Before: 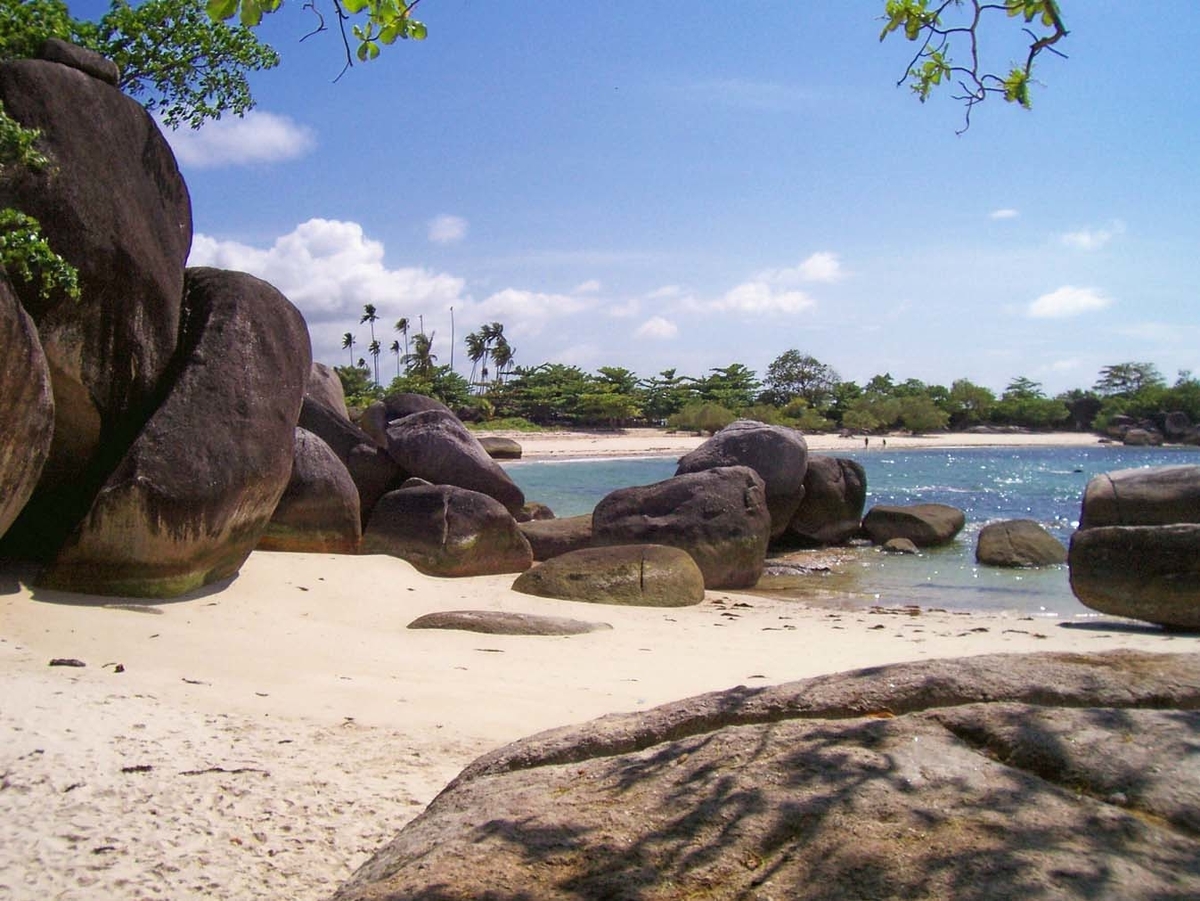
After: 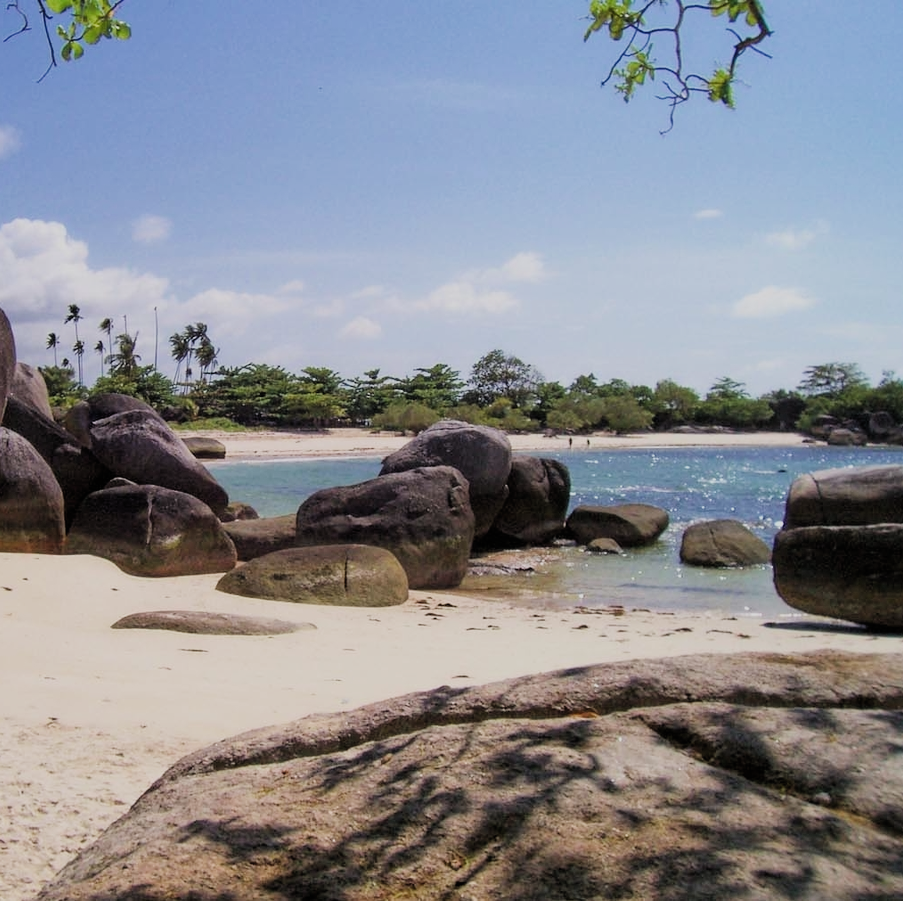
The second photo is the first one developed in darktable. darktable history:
crop and rotate: left 24.739%
filmic rgb: black relative exposure -7.65 EV, white relative exposure 4.56 EV, hardness 3.61, contrast 1.059, color science v4 (2020)
